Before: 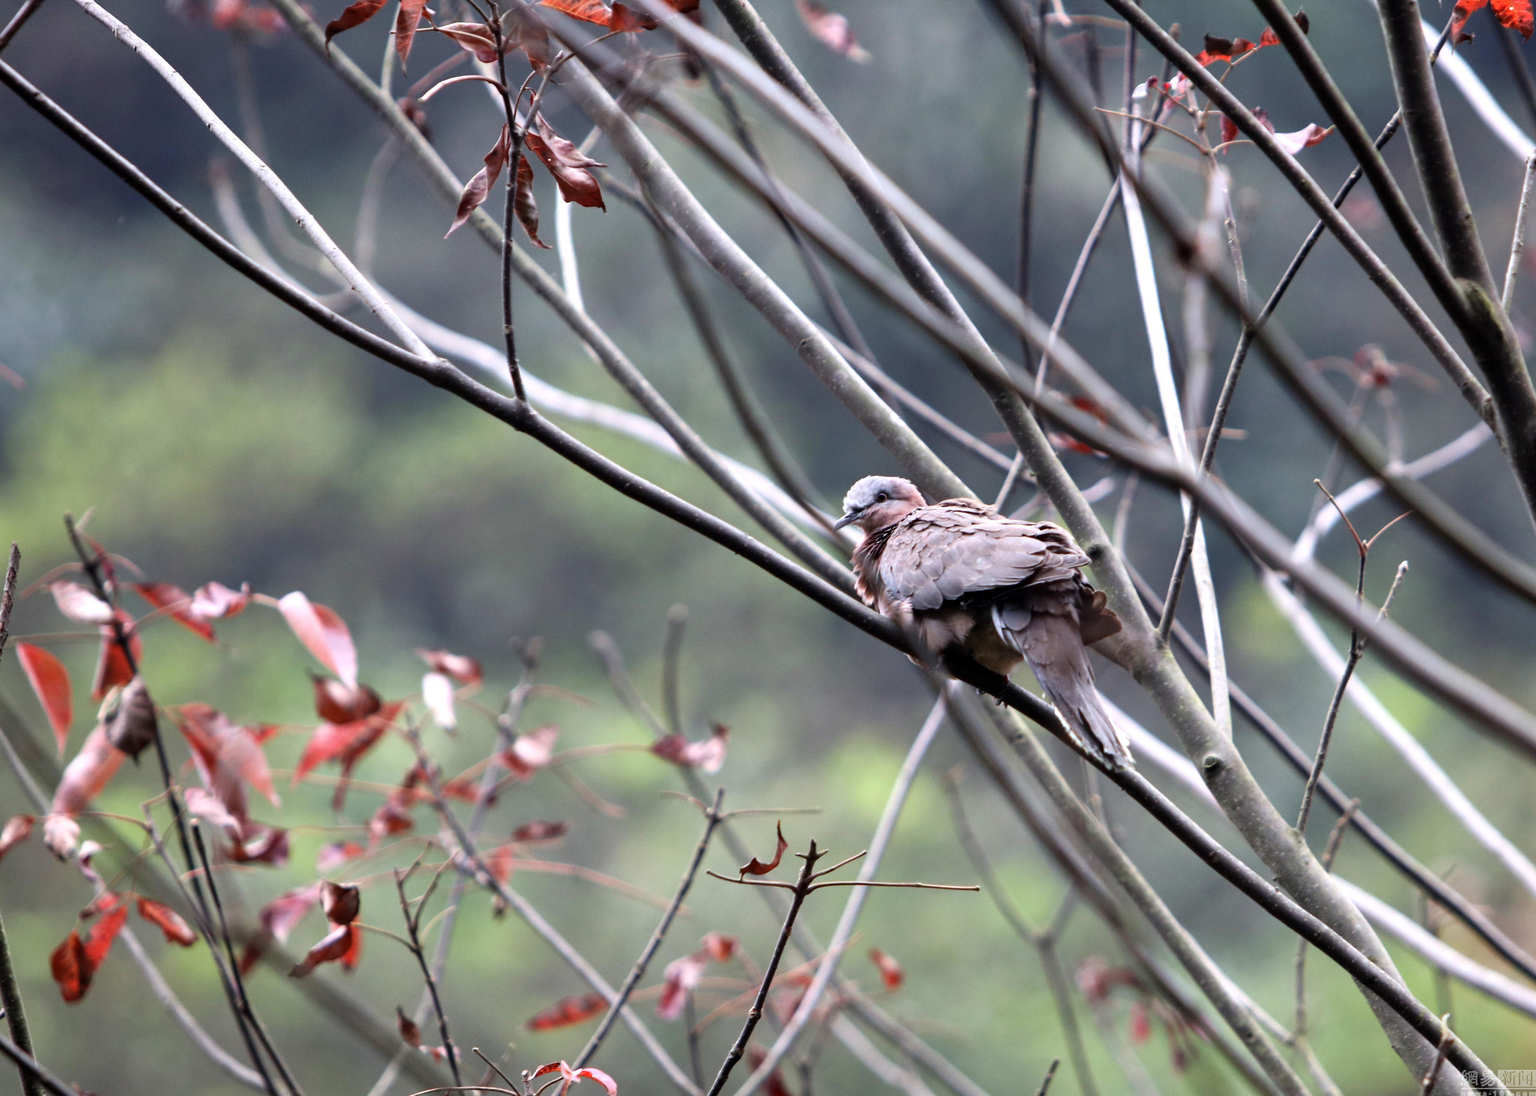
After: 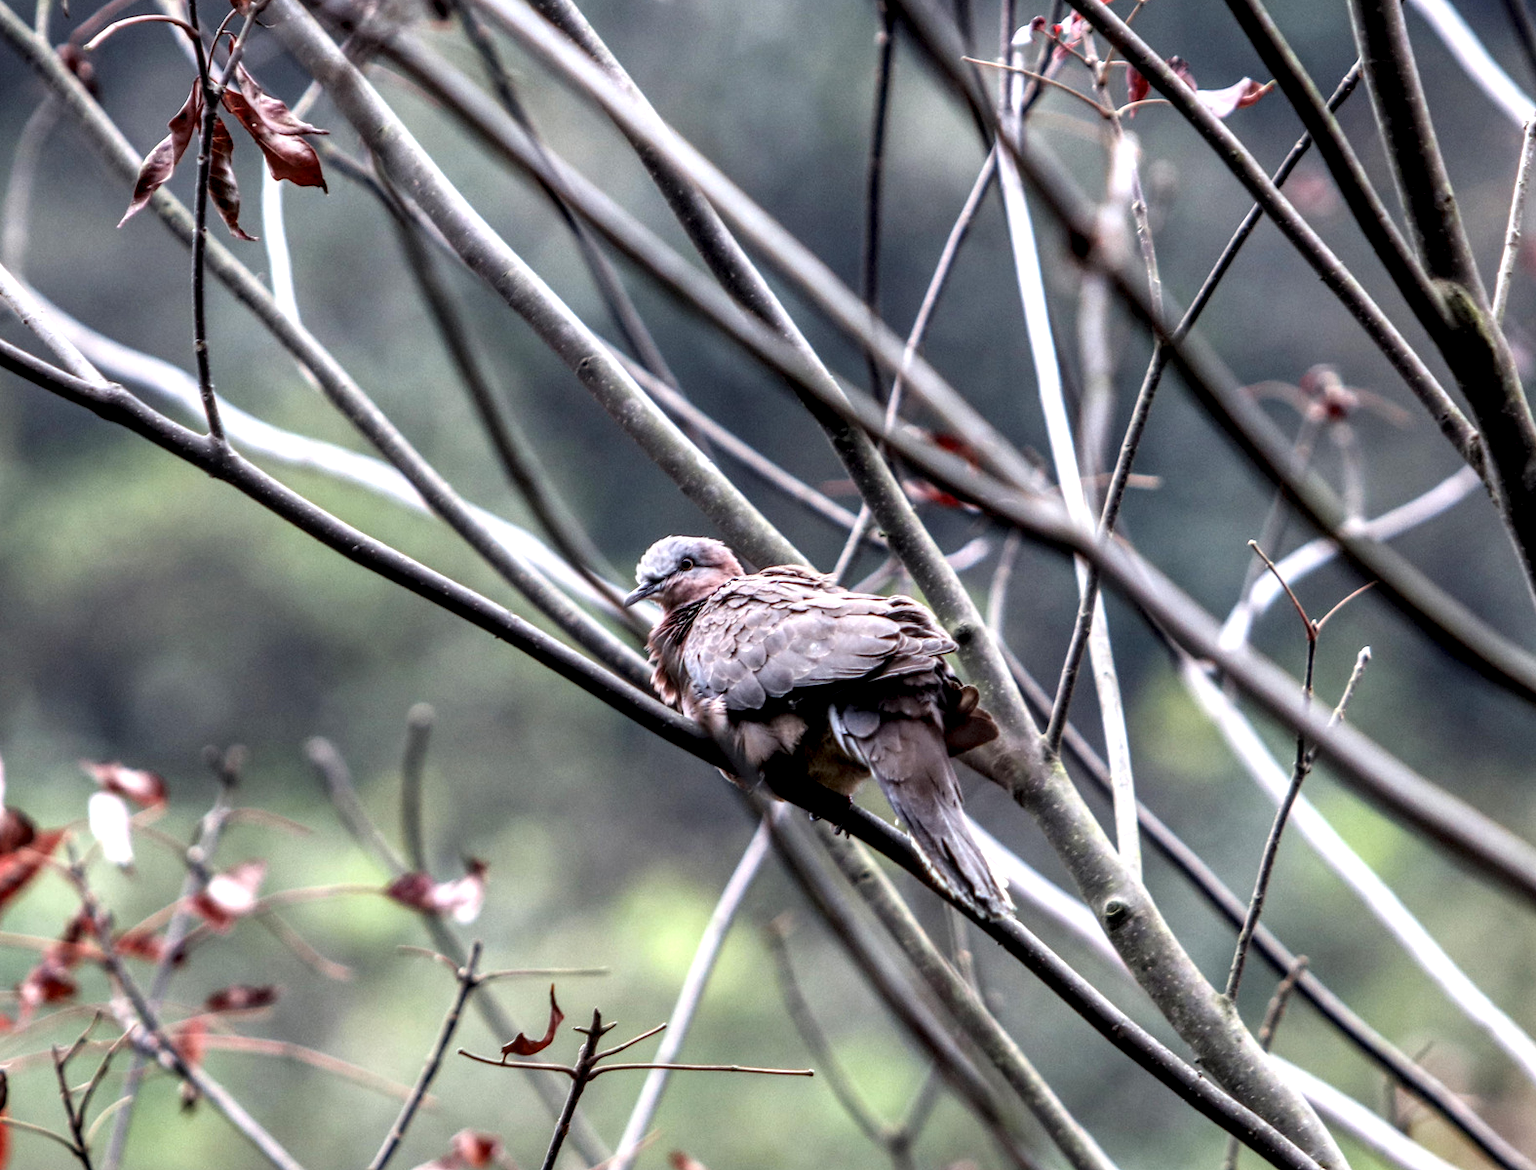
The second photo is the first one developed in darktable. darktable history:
crop: left 23.095%, top 5.827%, bottom 11.854%
local contrast: highlights 0%, shadows 0%, detail 182%
